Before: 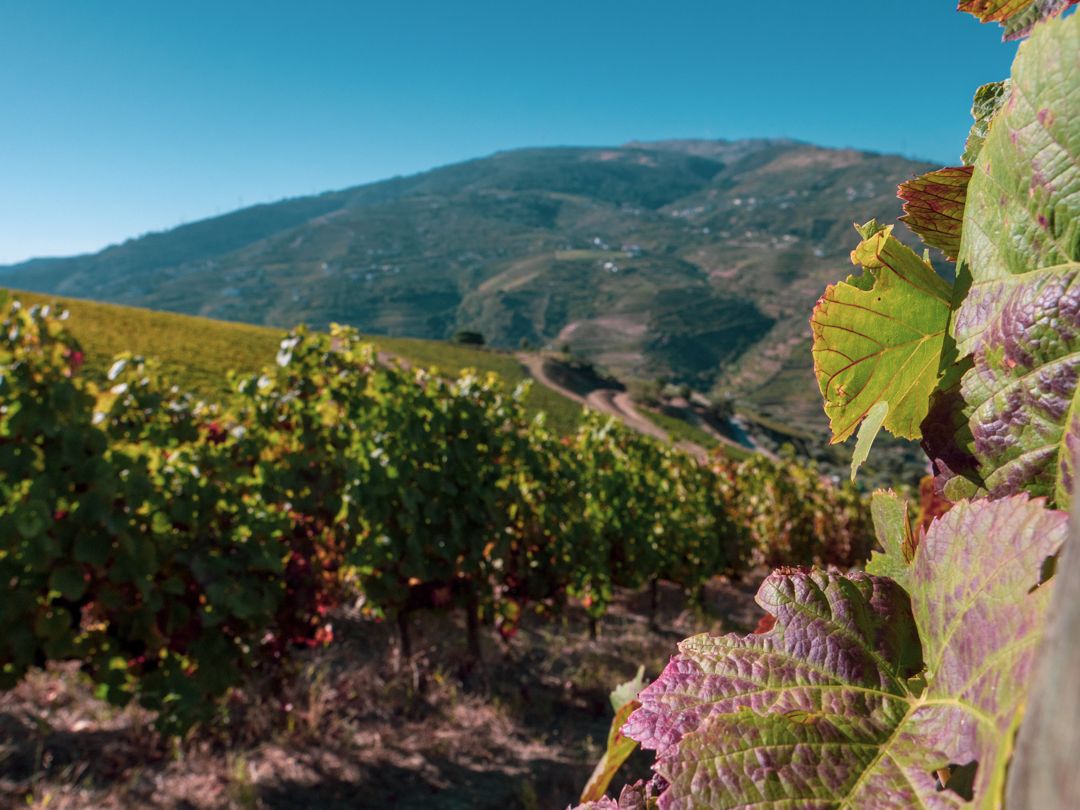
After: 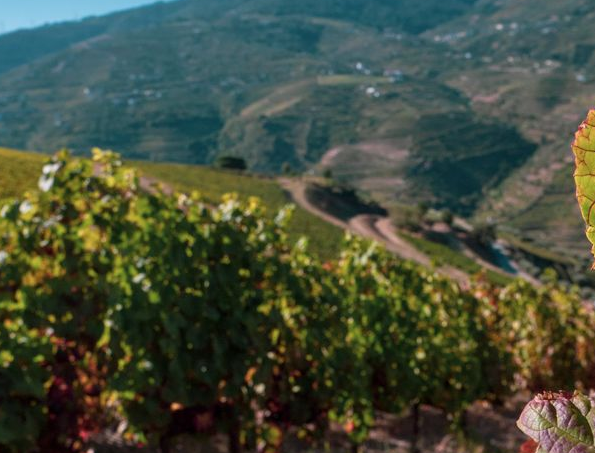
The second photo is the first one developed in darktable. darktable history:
crop and rotate: left 22.04%, top 21.67%, right 22.837%, bottom 22.396%
